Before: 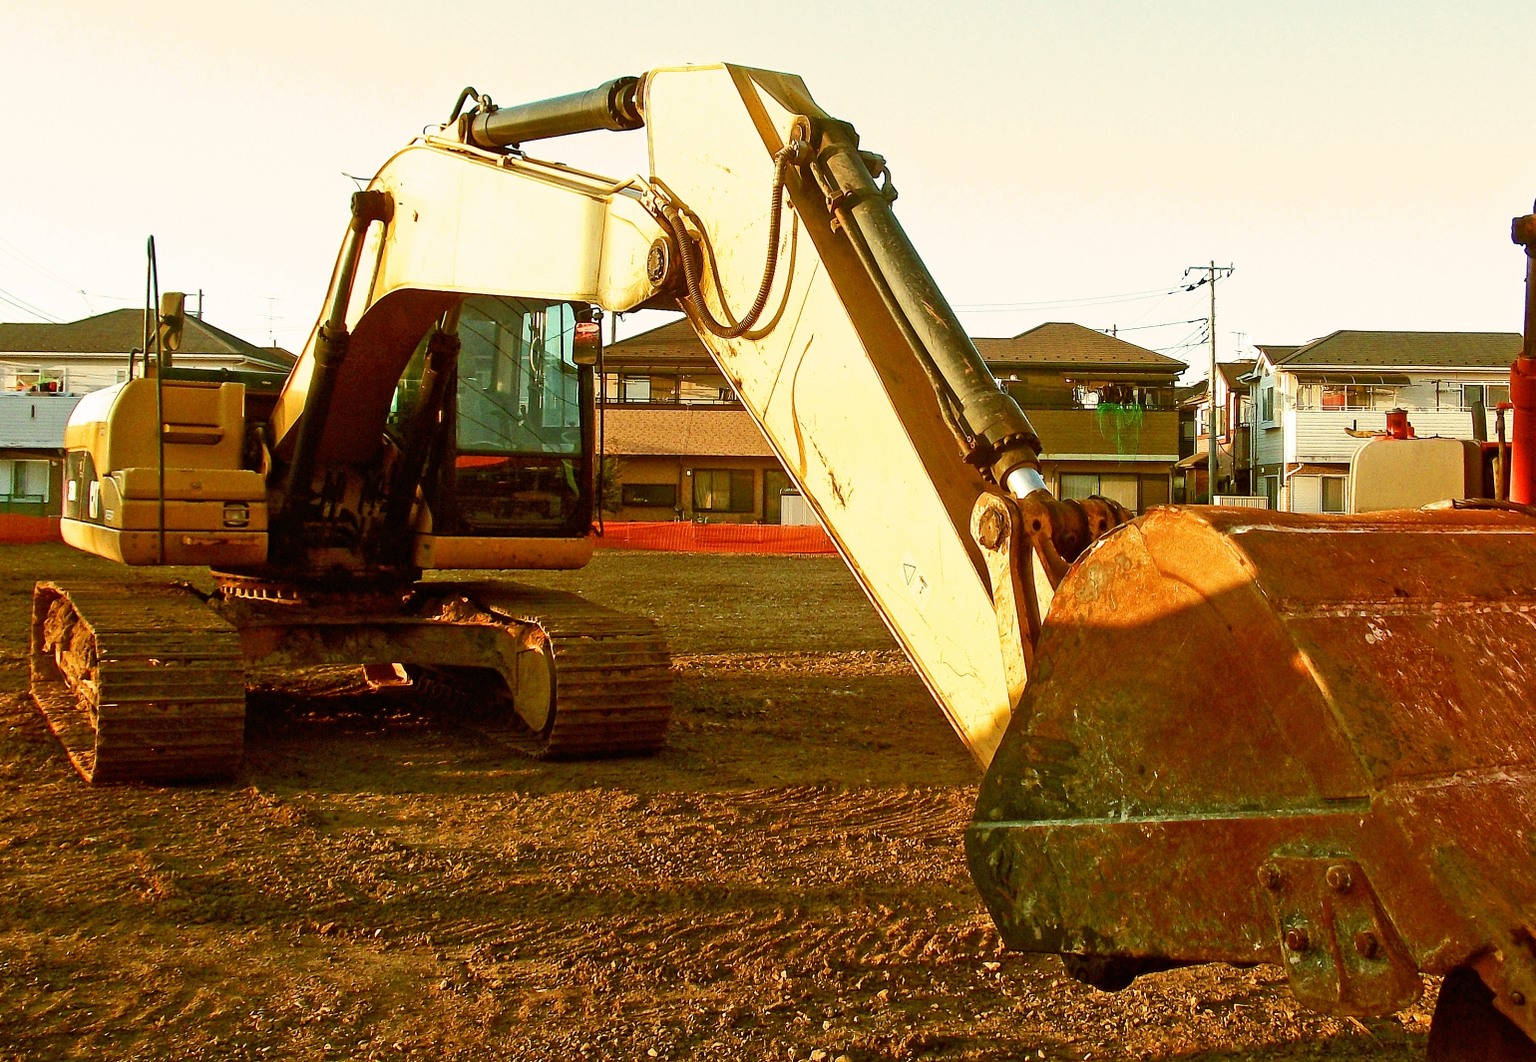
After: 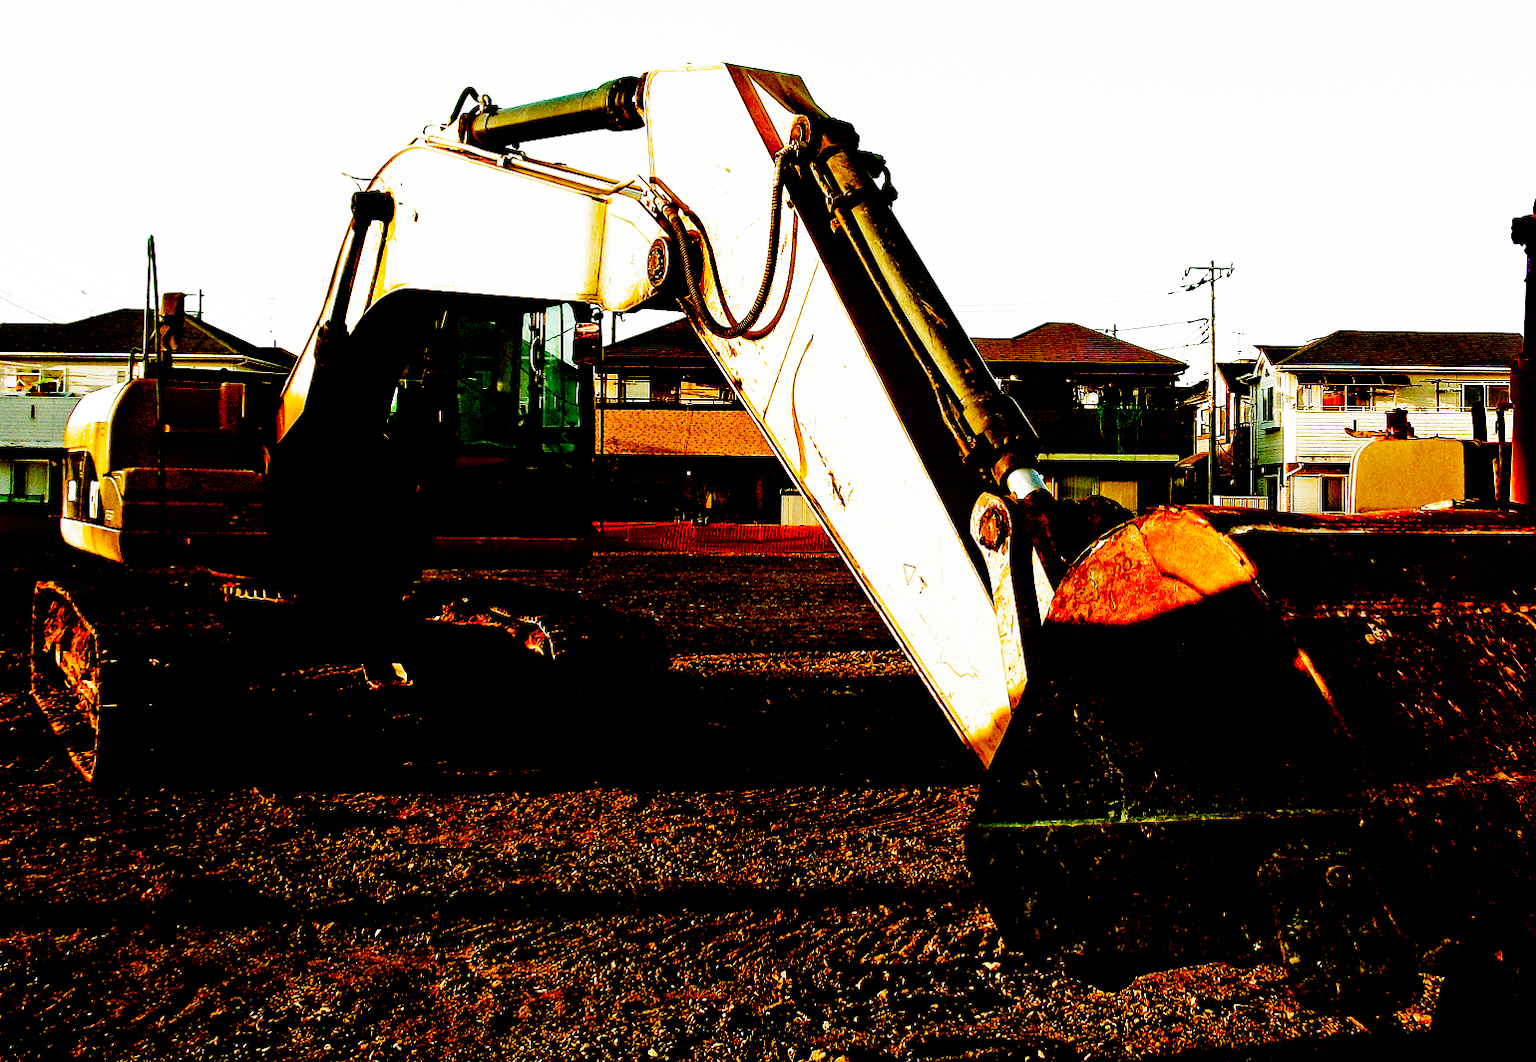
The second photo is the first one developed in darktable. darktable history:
filmic rgb: black relative exposure -3.79 EV, white relative exposure 2.38 EV, threshold 3.01 EV, dynamic range scaling -49.89%, hardness 3.48, latitude 29.41%, contrast 1.795, preserve chrominance no, color science v3 (2019), use custom middle-gray values true, enable highlight reconstruction true
exposure: black level correction 0.1, exposure -0.091 EV, compensate highlight preservation false
